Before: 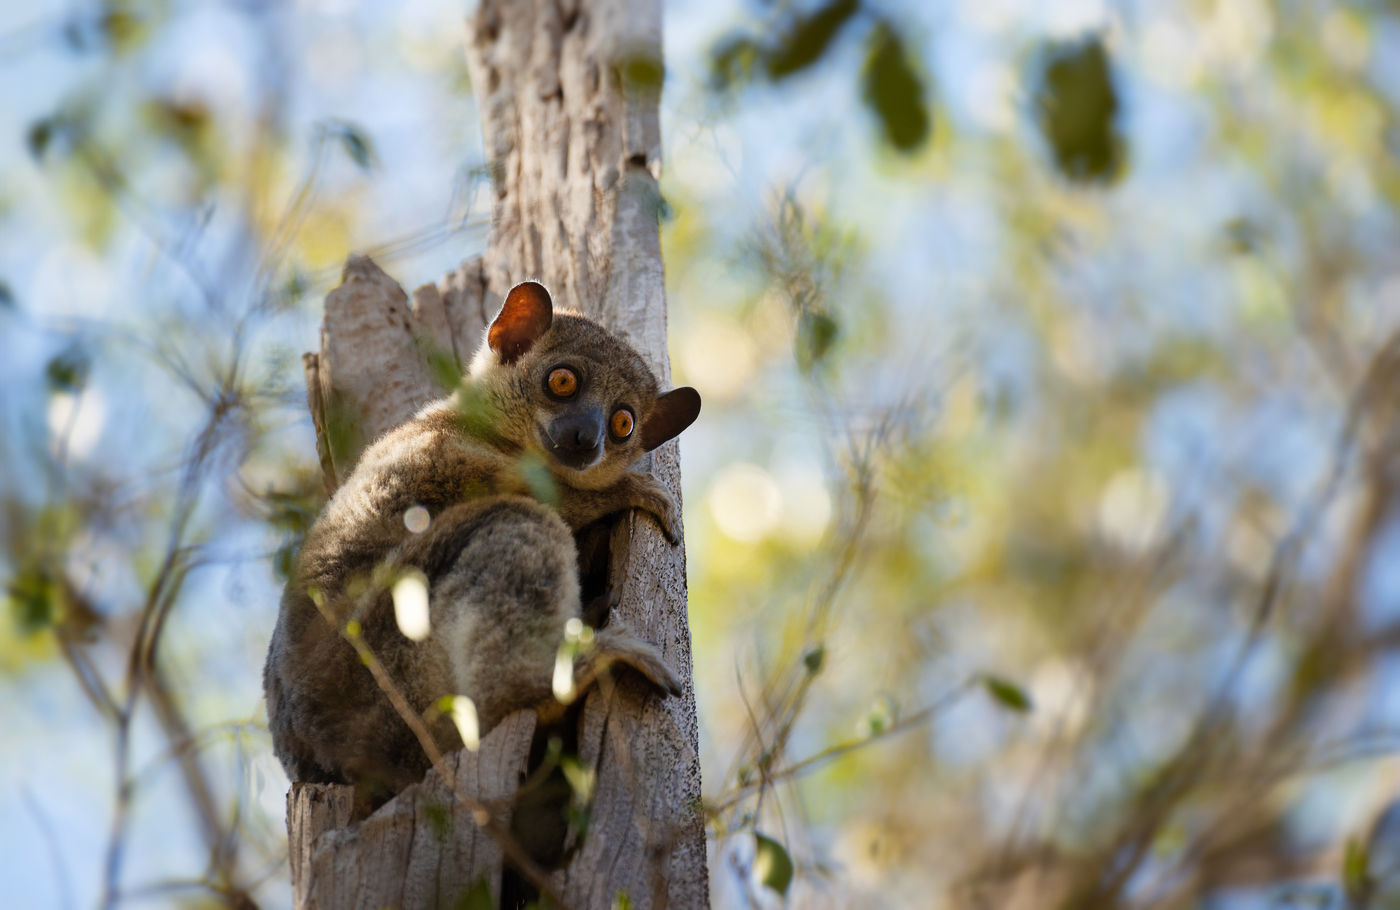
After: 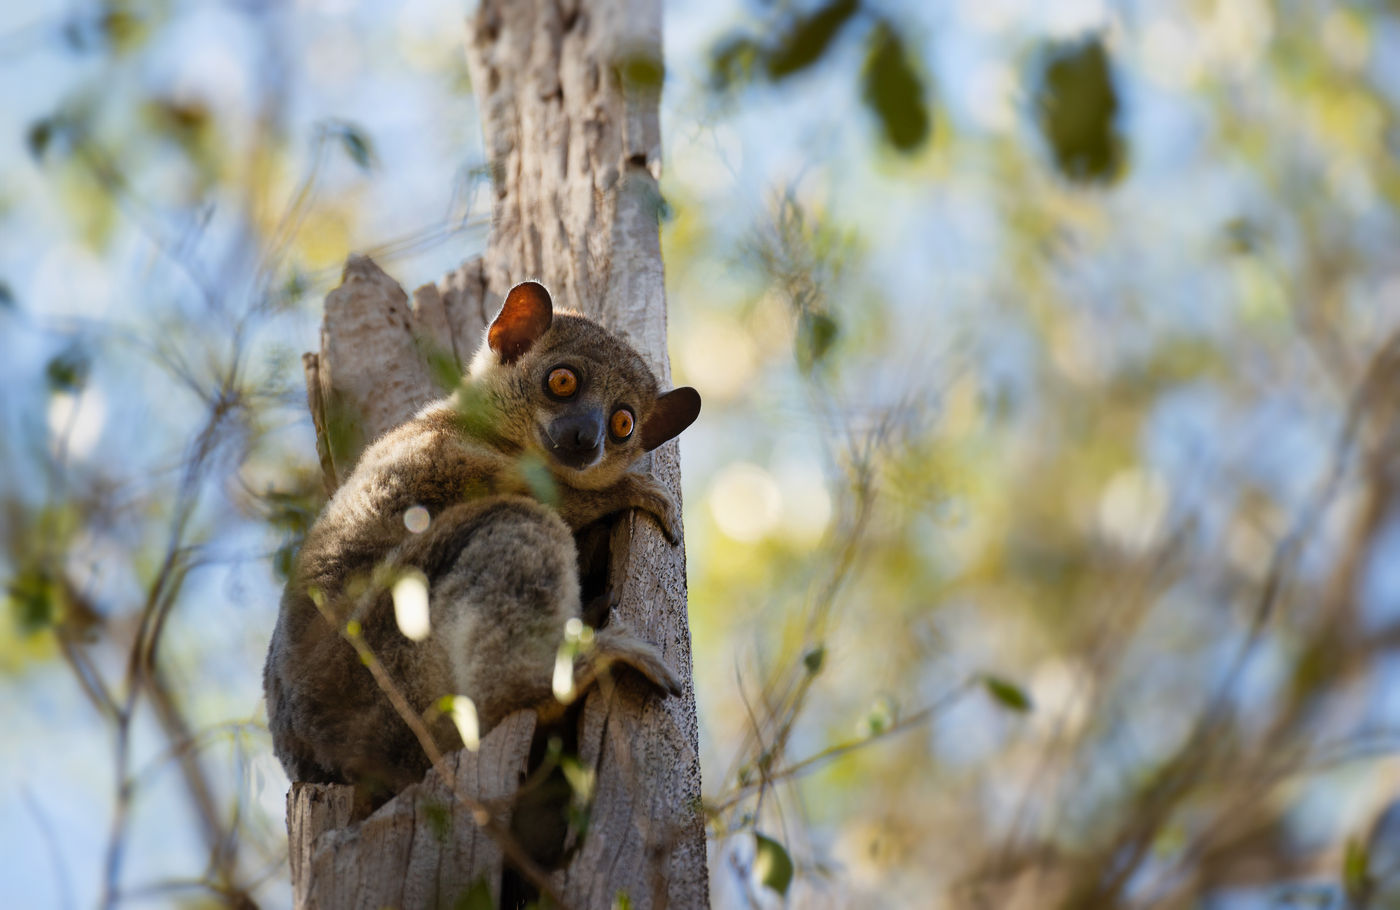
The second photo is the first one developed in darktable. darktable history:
exposure: exposure -0.052 EV, compensate highlight preservation false
